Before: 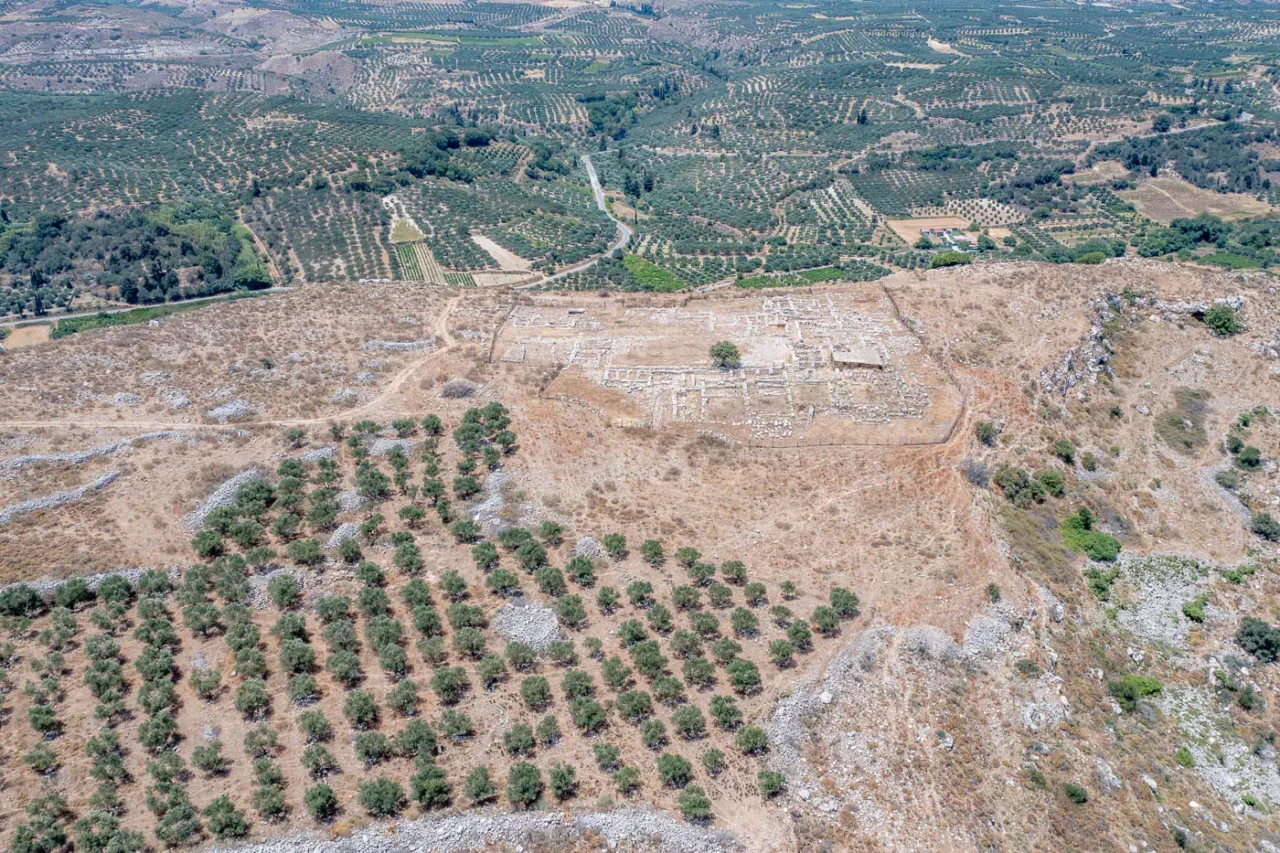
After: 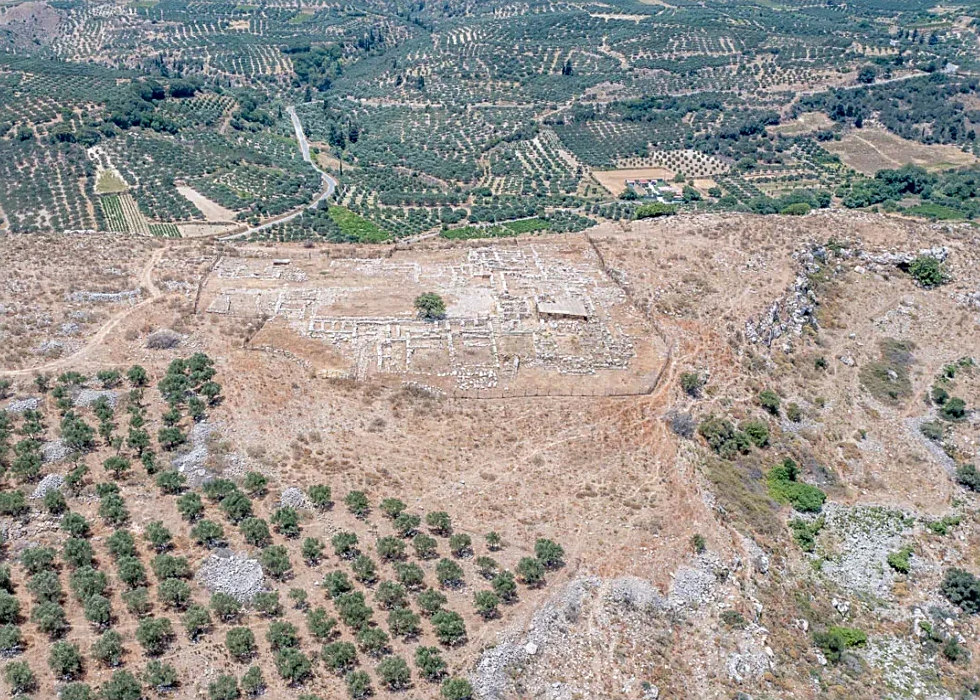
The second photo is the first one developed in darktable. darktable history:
crop: left 23.095%, top 5.827%, bottom 11.854%
sharpen: on, module defaults
